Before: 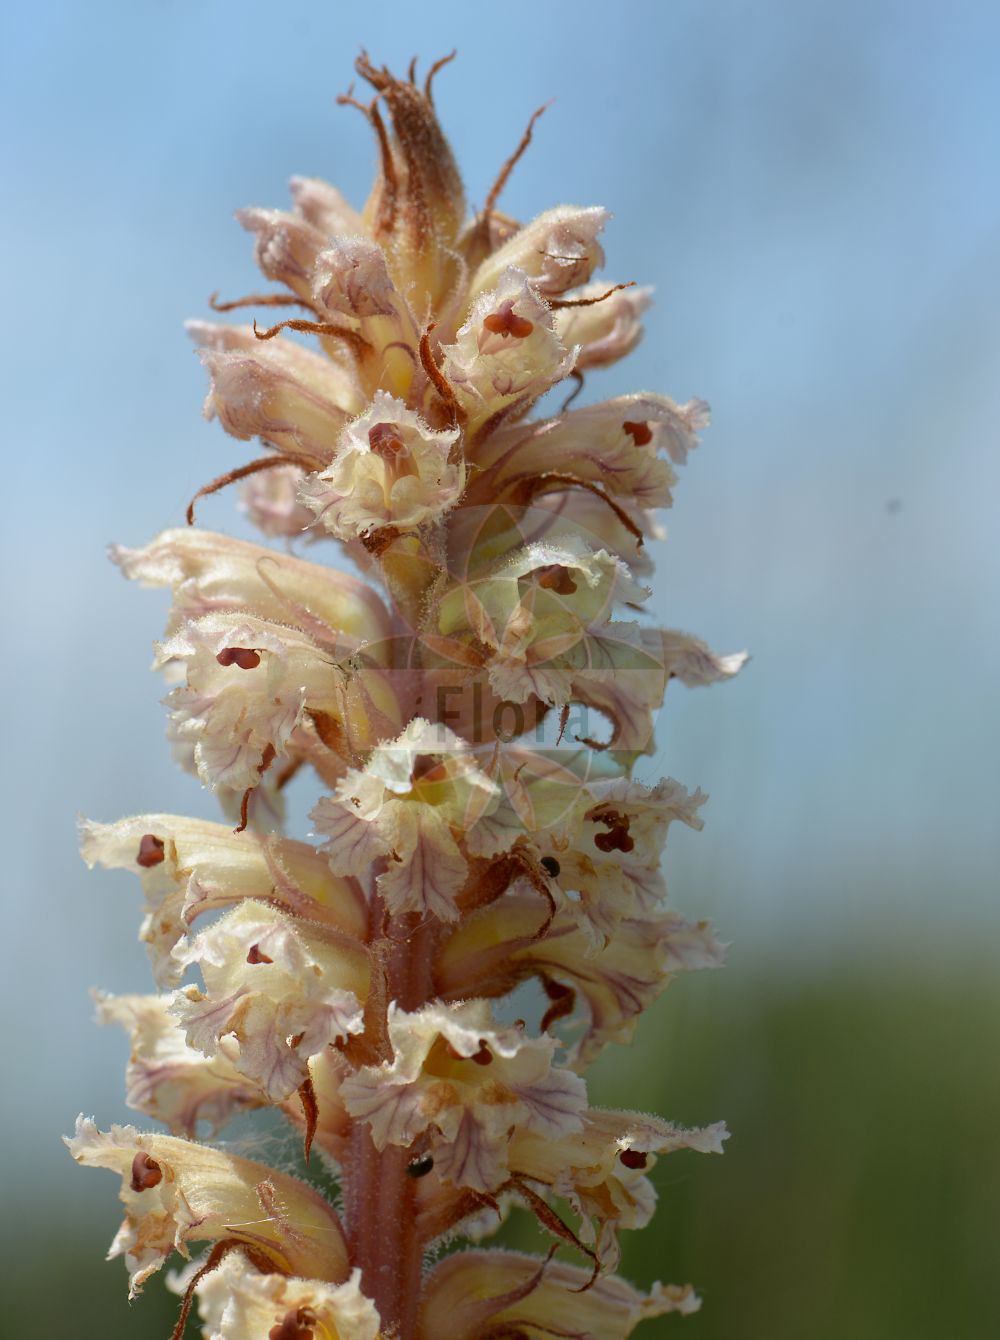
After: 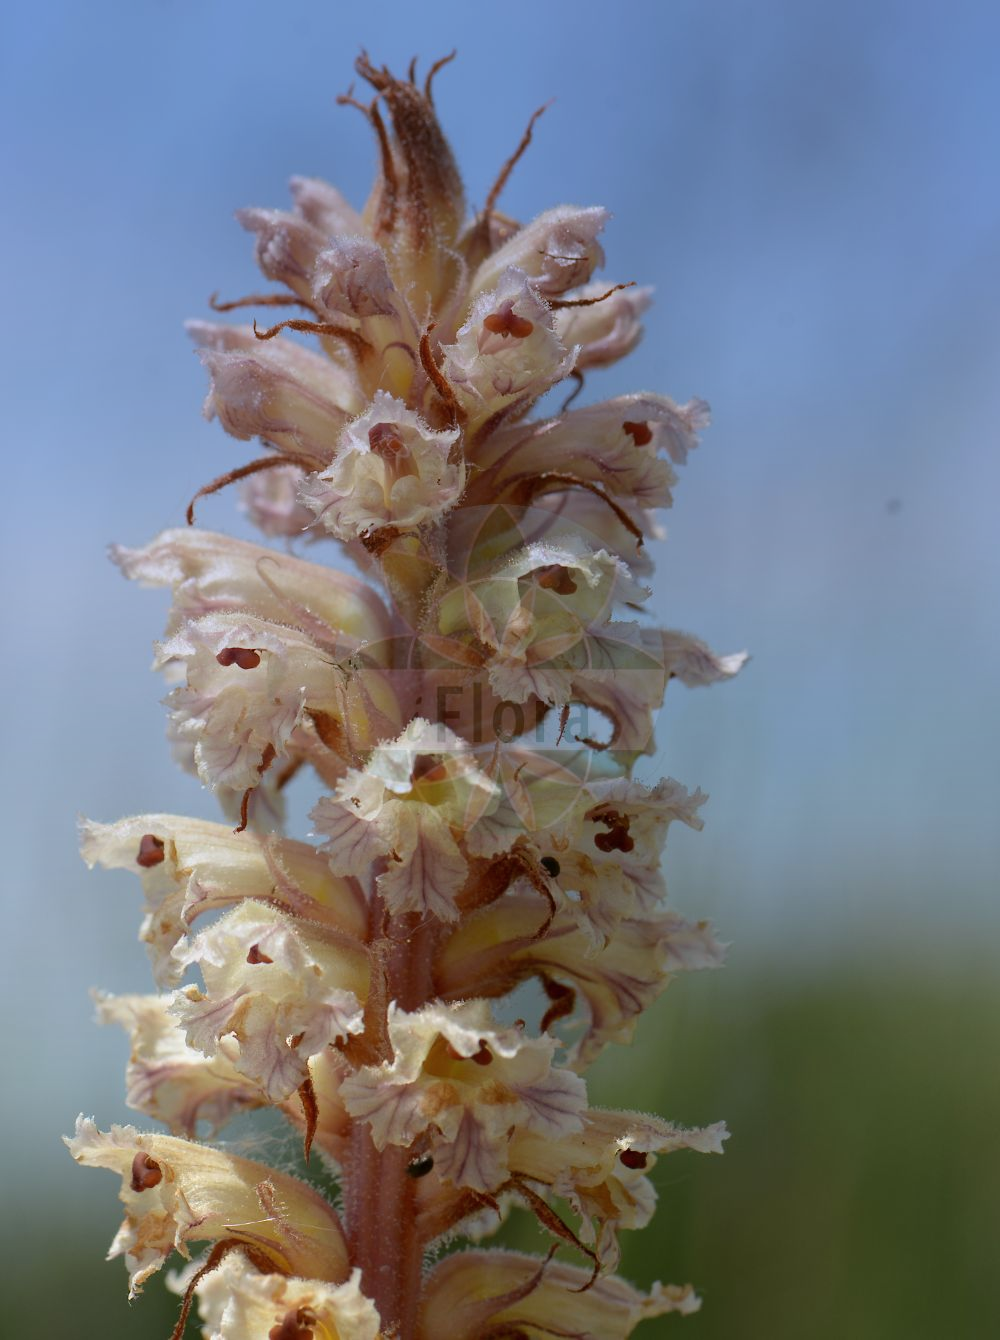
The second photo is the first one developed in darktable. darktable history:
graduated density: hue 238.83°, saturation 50%
contrast brightness saturation: saturation -0.04
